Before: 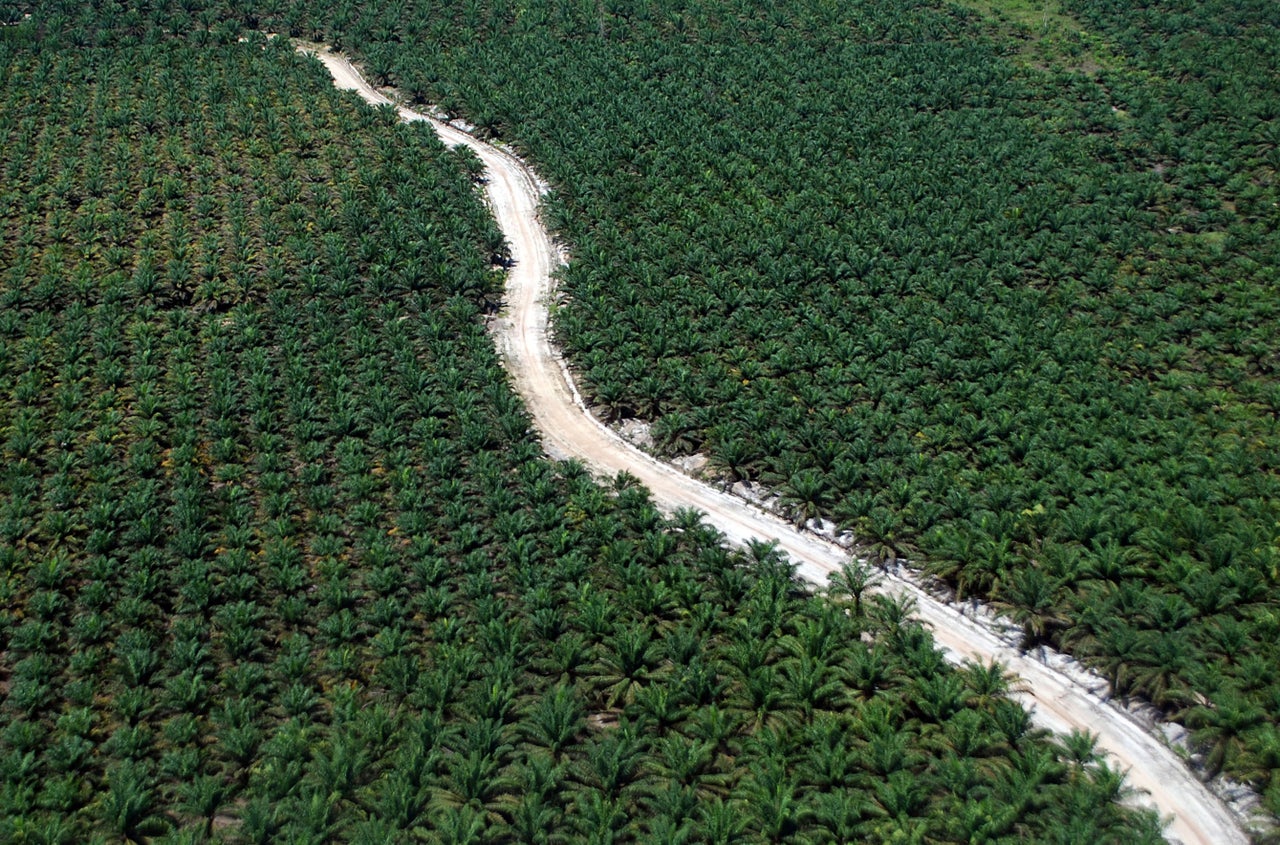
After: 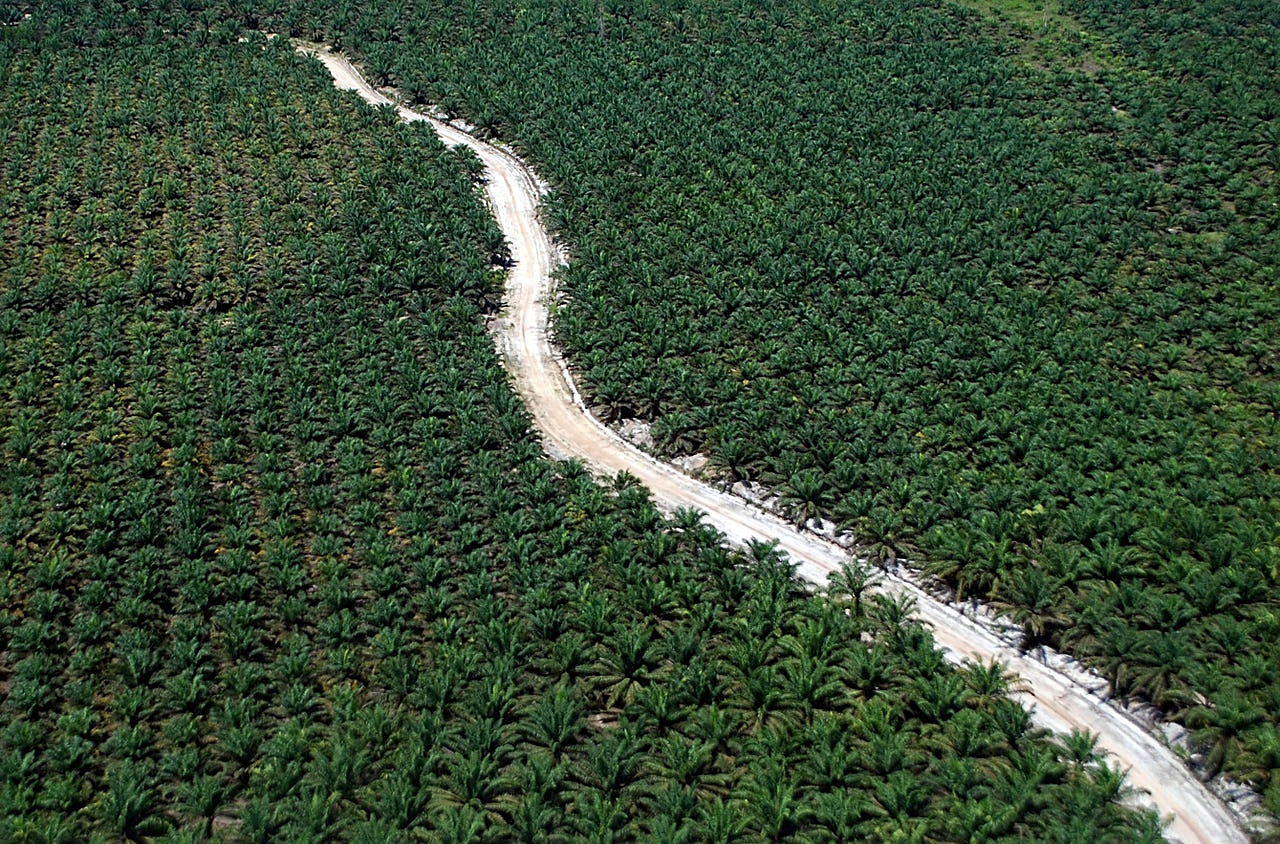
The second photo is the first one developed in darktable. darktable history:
crop: bottom 0.072%
haze removal: compatibility mode true, adaptive false
sharpen: on, module defaults
